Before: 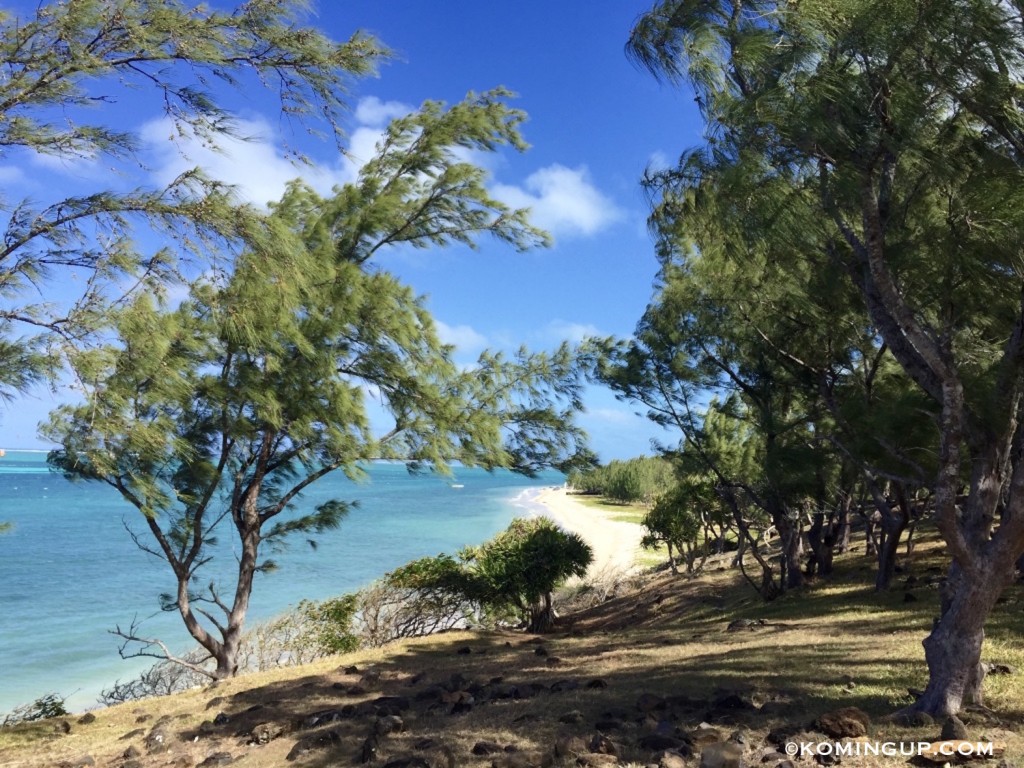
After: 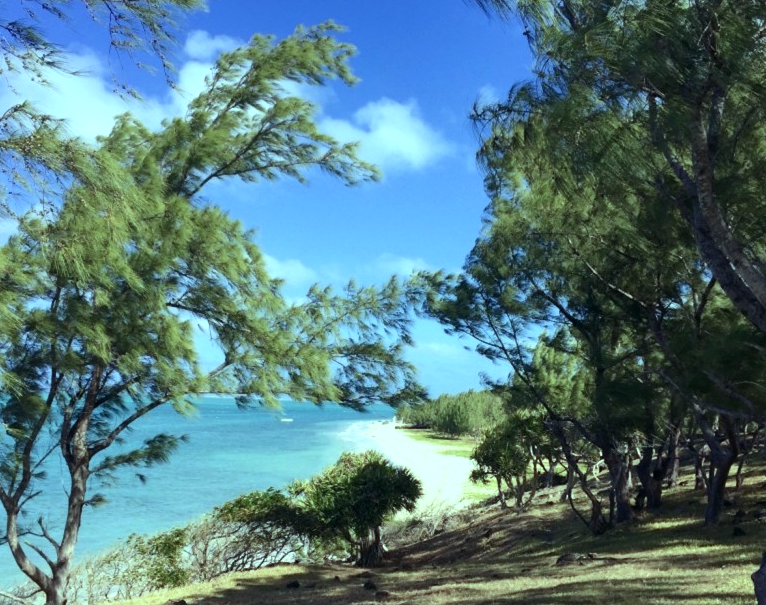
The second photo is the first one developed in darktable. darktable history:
color calibration: illuminant as shot in camera, x 0.358, y 0.373, temperature 4628.91 K
white balance: red 1.029, blue 0.92
color balance: mode lift, gamma, gain (sRGB), lift [0.997, 0.979, 1.021, 1.011], gamma [1, 1.084, 0.916, 0.998], gain [1, 0.87, 1.13, 1.101], contrast 4.55%, contrast fulcrum 38.24%, output saturation 104.09%
crop: left 16.768%, top 8.653%, right 8.362%, bottom 12.485%
